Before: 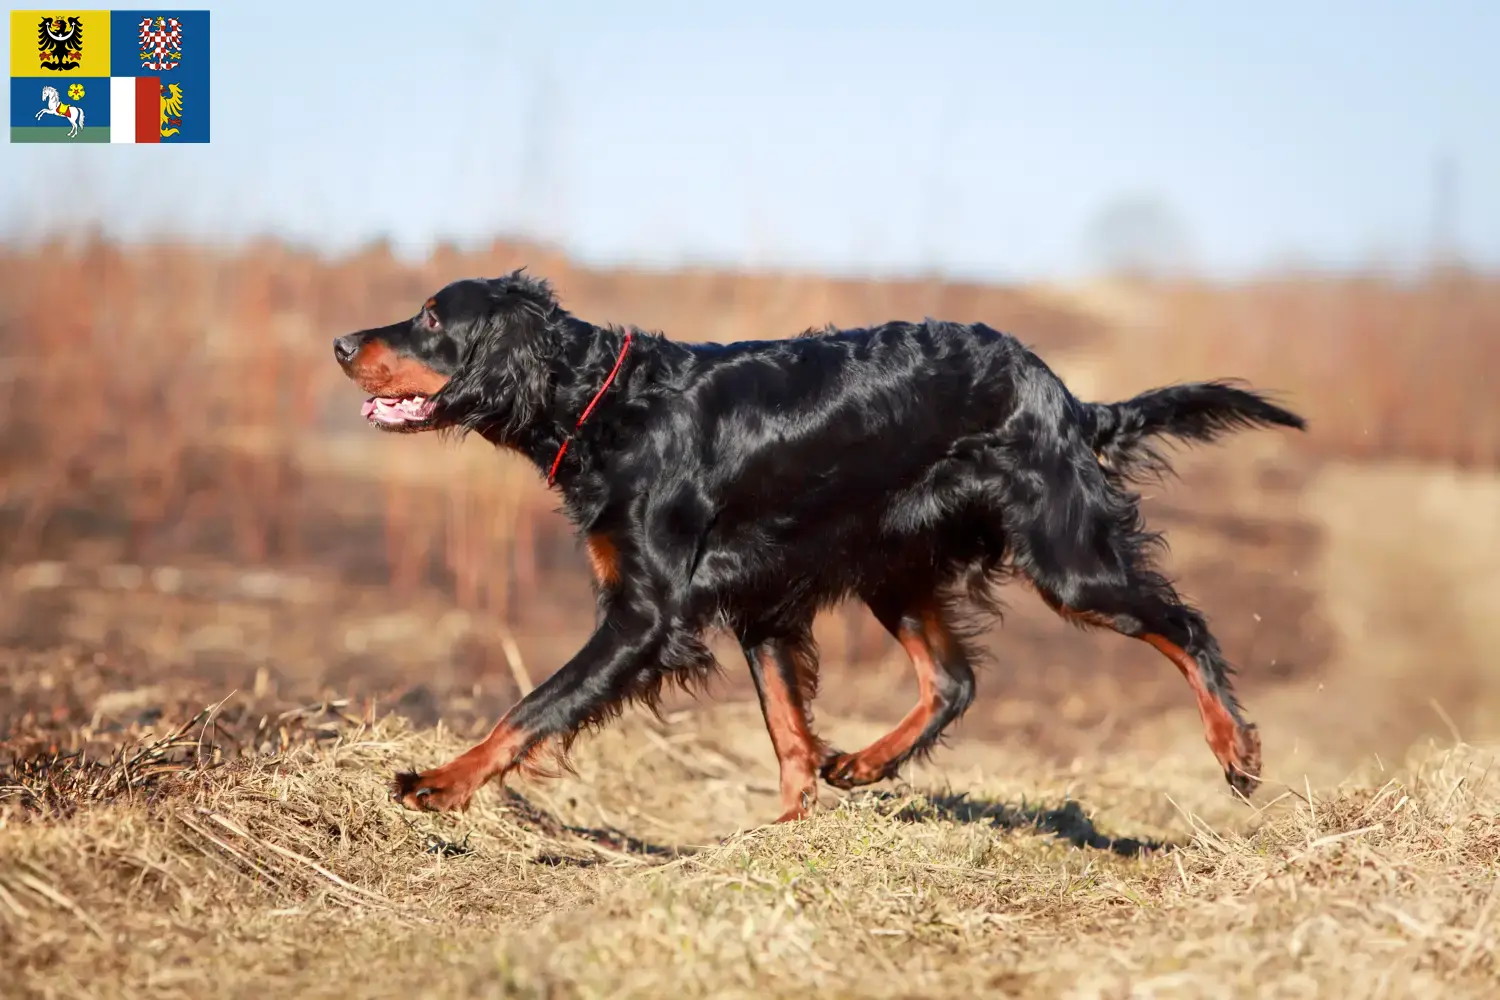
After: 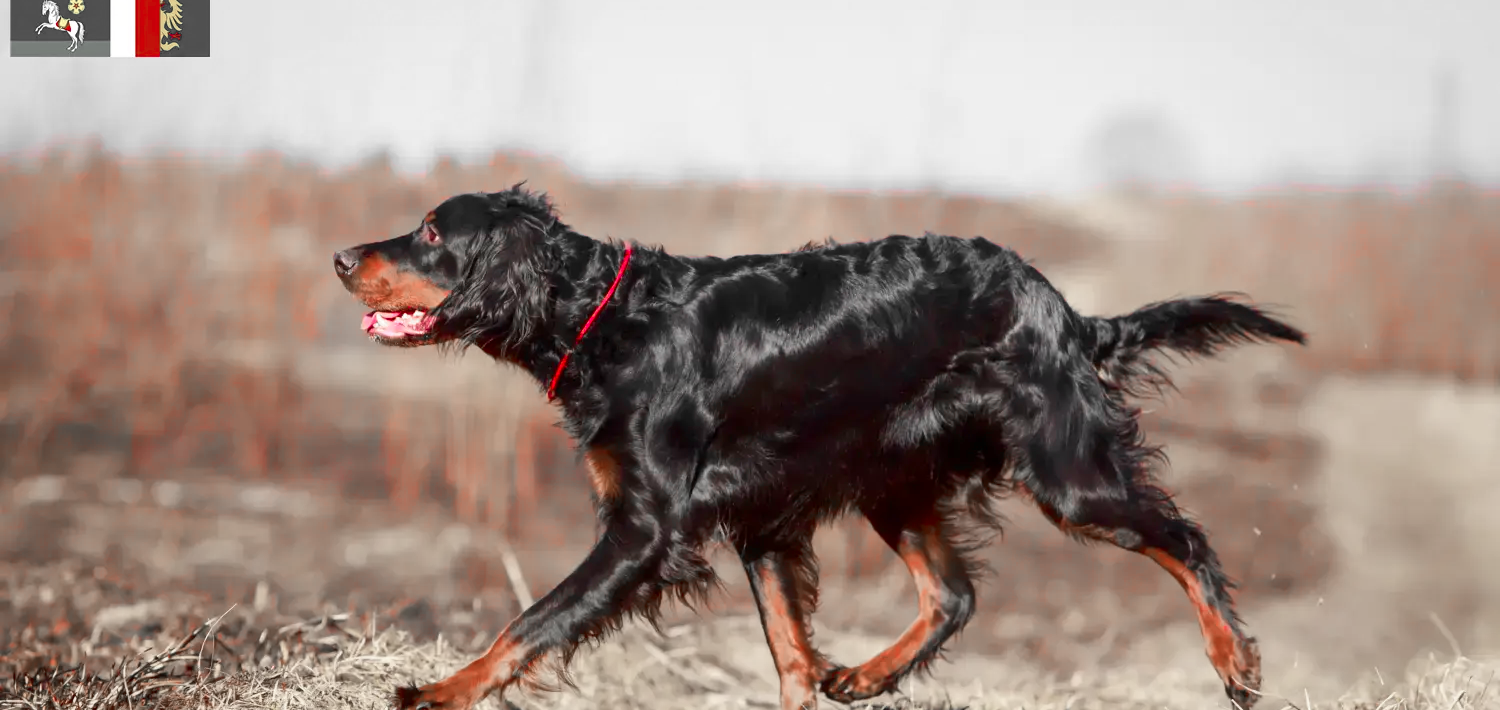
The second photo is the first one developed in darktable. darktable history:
color zones: curves: ch1 [(0, 0.831) (0.08, 0.771) (0.157, 0.268) (0.241, 0.207) (0.562, -0.005) (0.714, -0.013) (0.876, 0.01) (1, 0.831)]
crop and rotate: top 8.639%, bottom 20.271%
